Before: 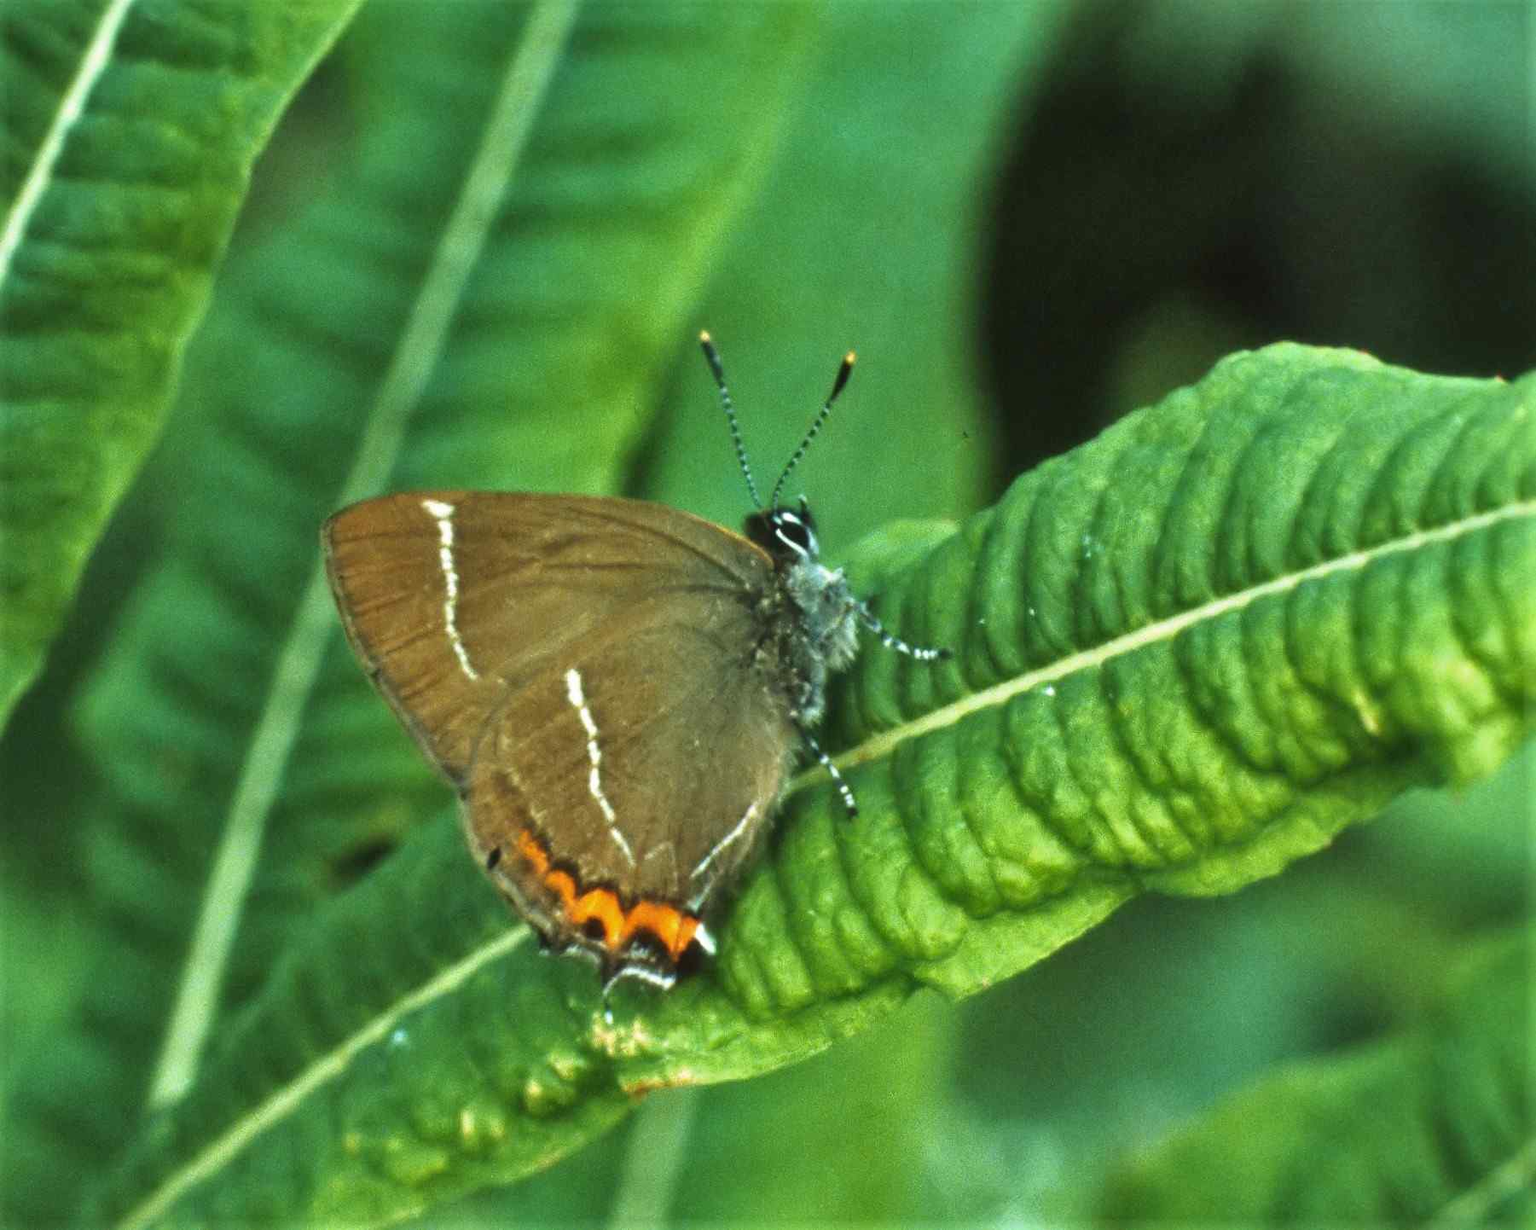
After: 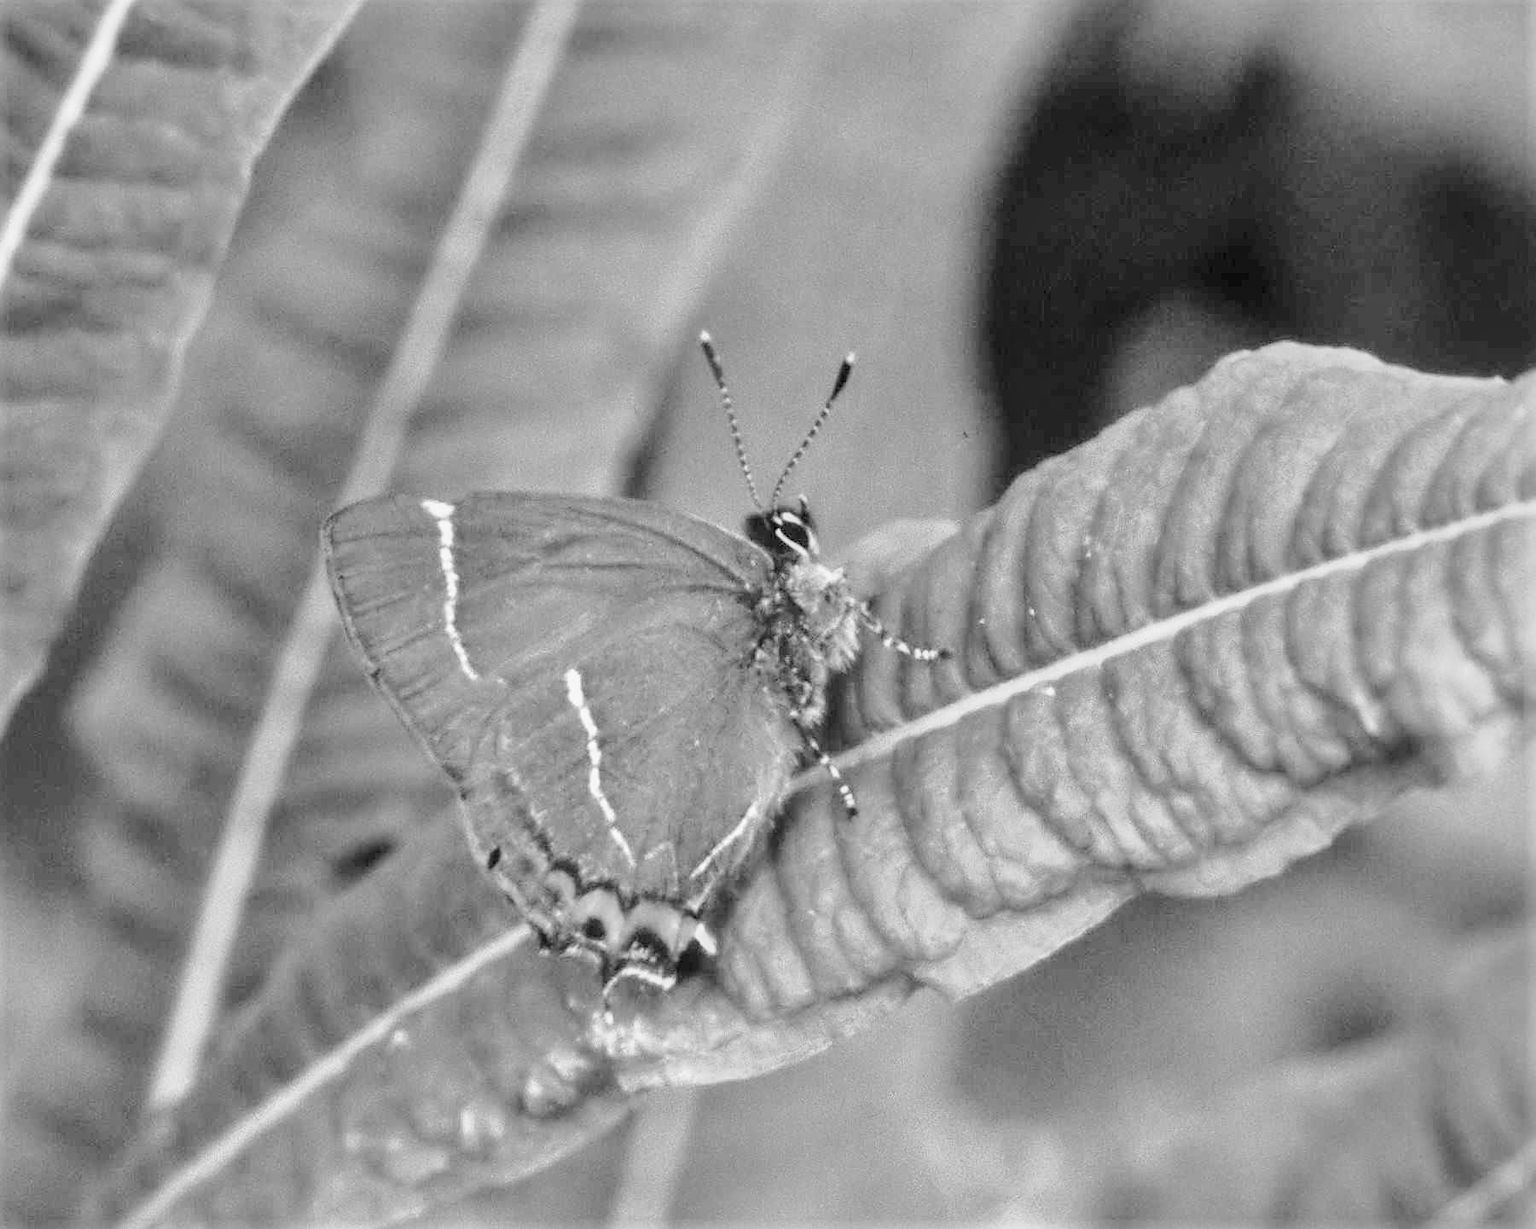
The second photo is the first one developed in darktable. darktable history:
exposure: black level correction 0.001, exposure 0.955 EV, compensate exposure bias true, compensate highlight preservation false
sharpen: on, module defaults
local contrast: on, module defaults
color balance rgb: perceptual saturation grading › global saturation 25%, perceptual brilliance grading › mid-tones 10%, perceptual brilliance grading › shadows 15%, global vibrance 20%
filmic rgb: black relative exposure -7.65 EV, white relative exposure 4.56 EV, hardness 3.61
monochrome: a -3.63, b -0.465
